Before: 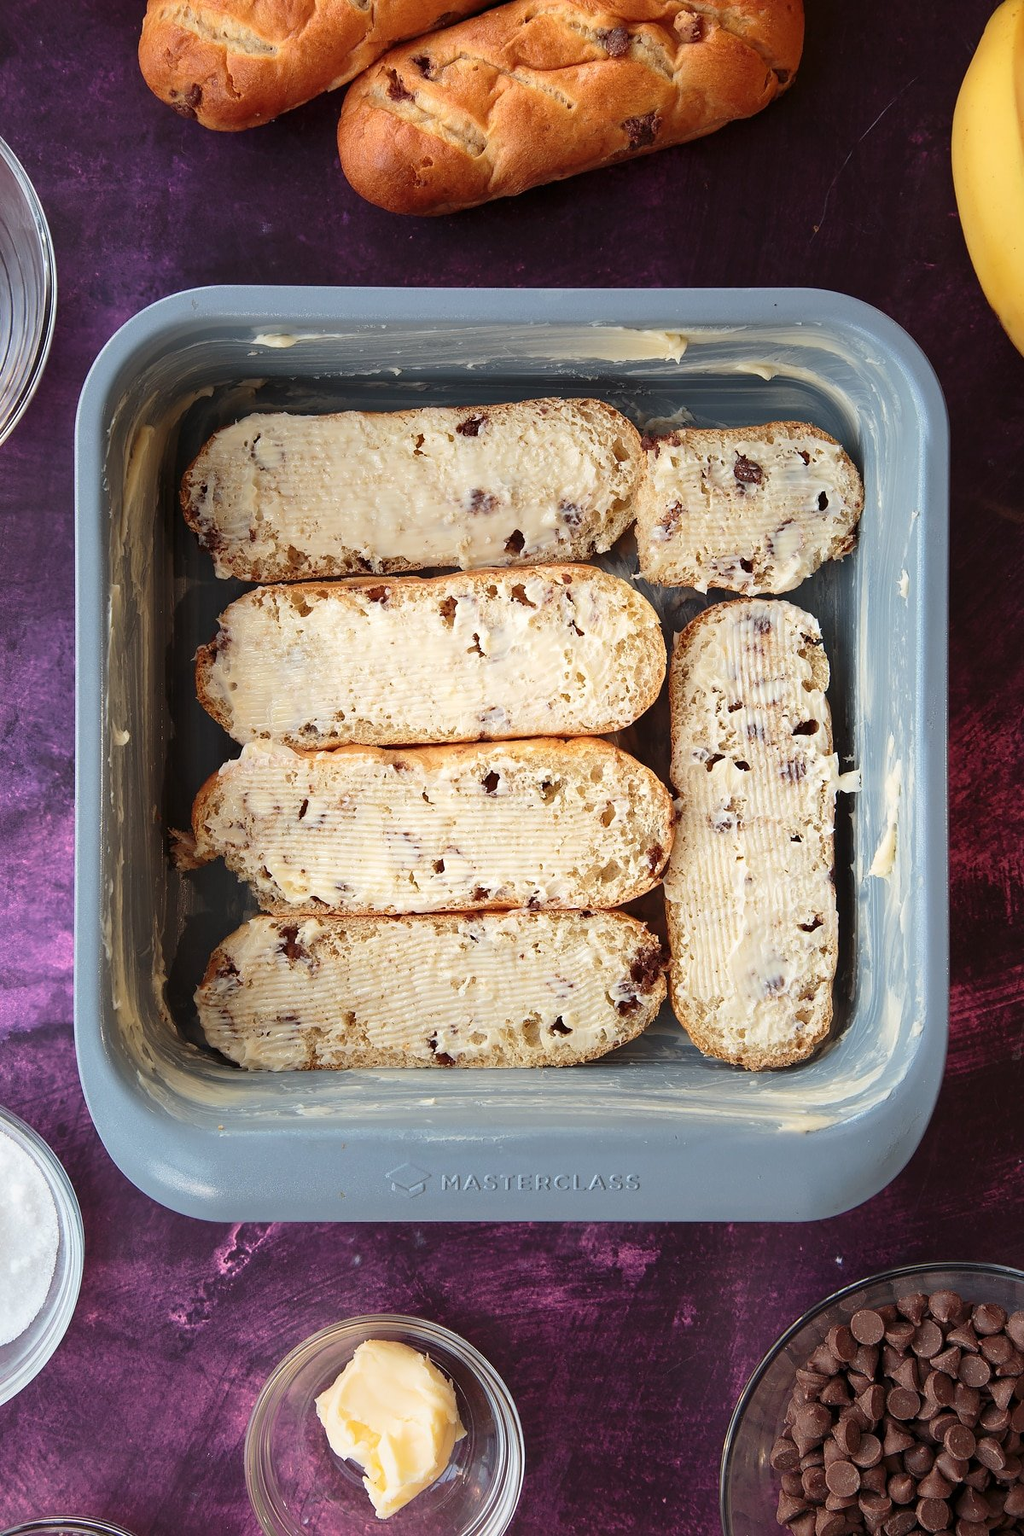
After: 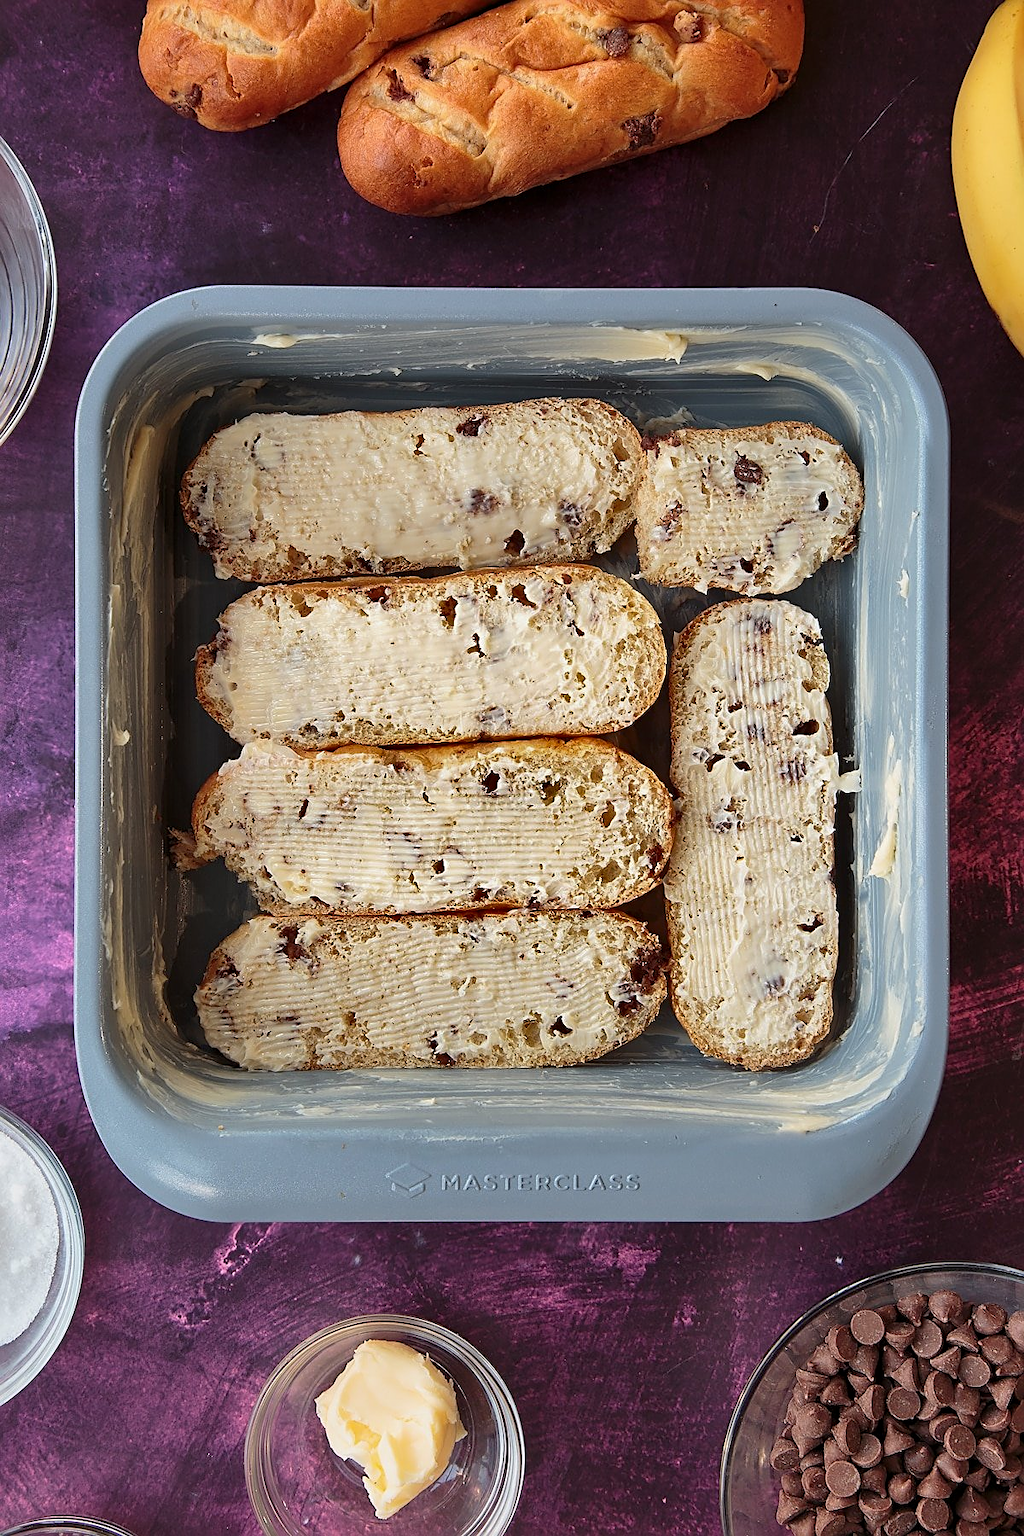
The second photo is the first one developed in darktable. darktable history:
shadows and highlights: white point adjustment -3.49, highlights -63.42, soften with gaussian
local contrast: mode bilateral grid, contrast 100, coarseness 99, detail 108%, midtone range 0.2
sharpen: on, module defaults
